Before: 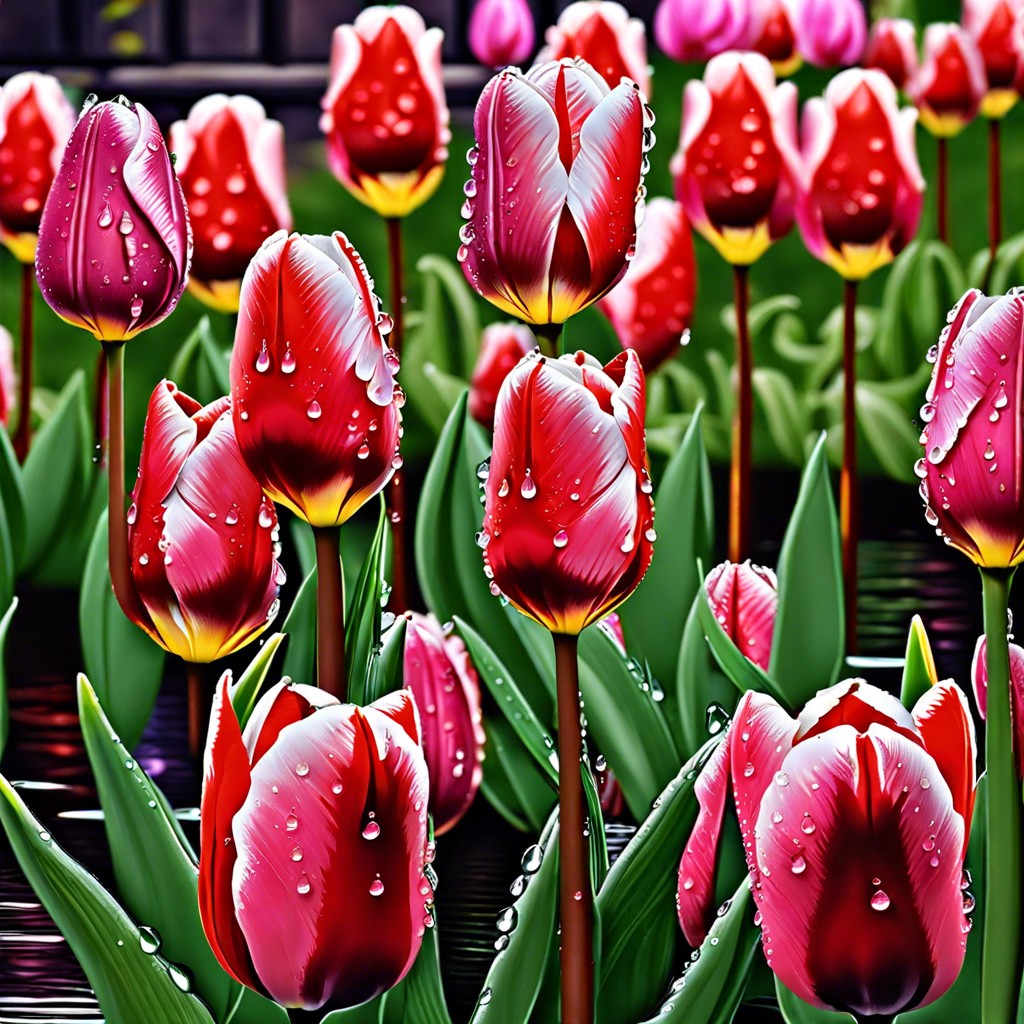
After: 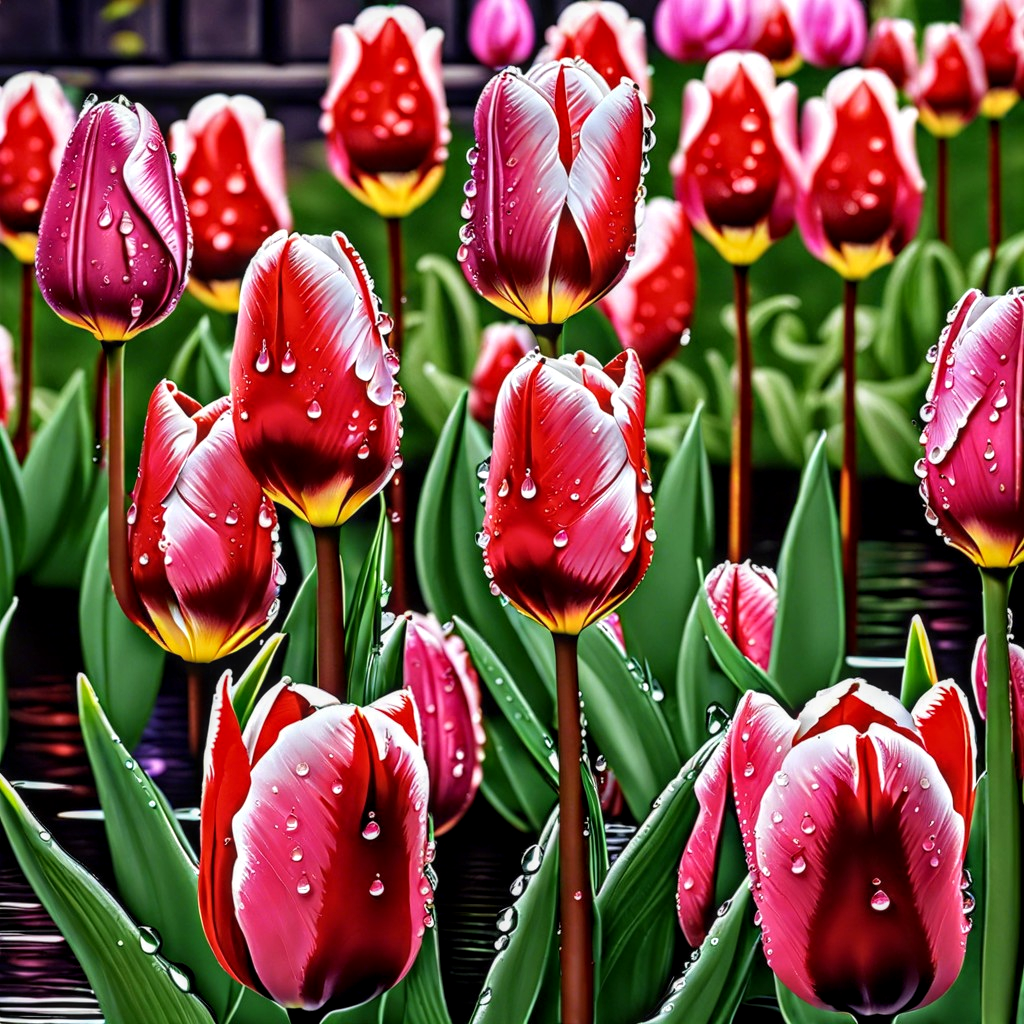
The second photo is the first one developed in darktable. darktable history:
local contrast: detail 130%
tone equalizer: on, module defaults
